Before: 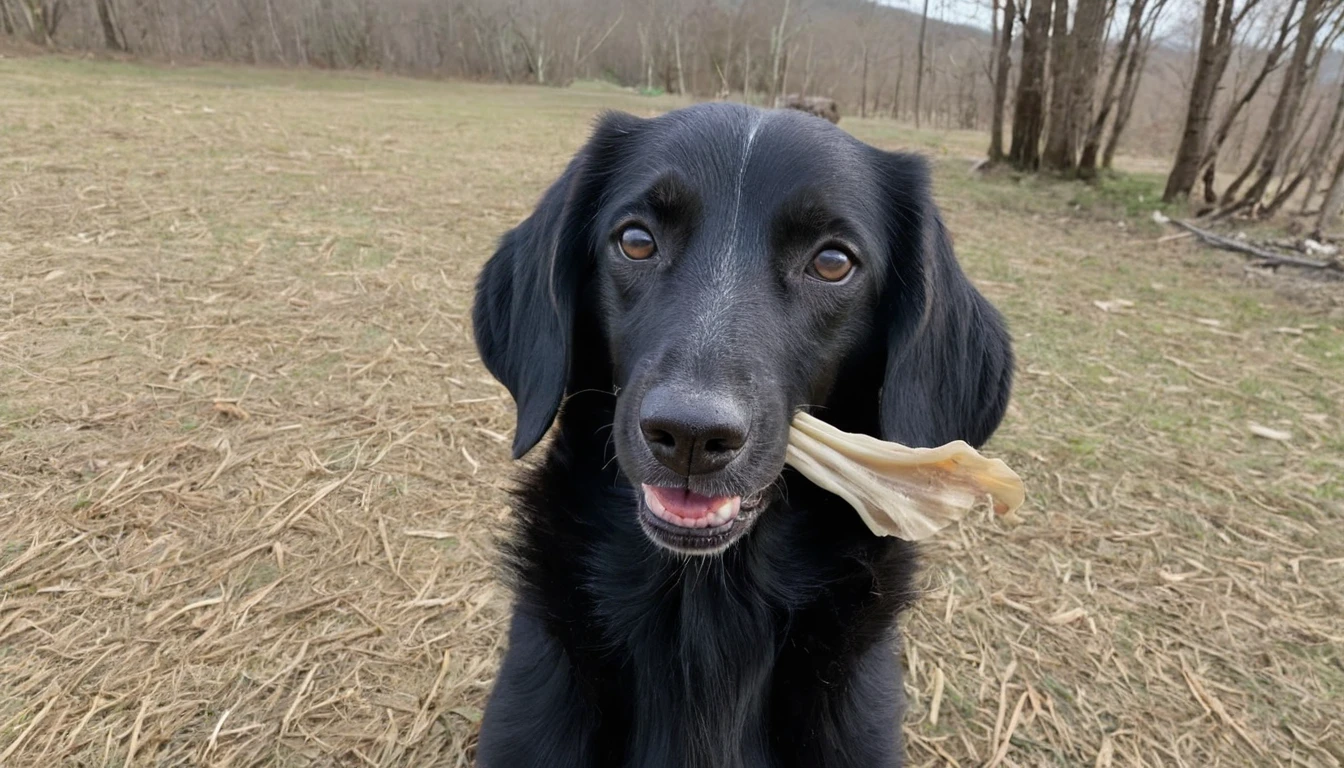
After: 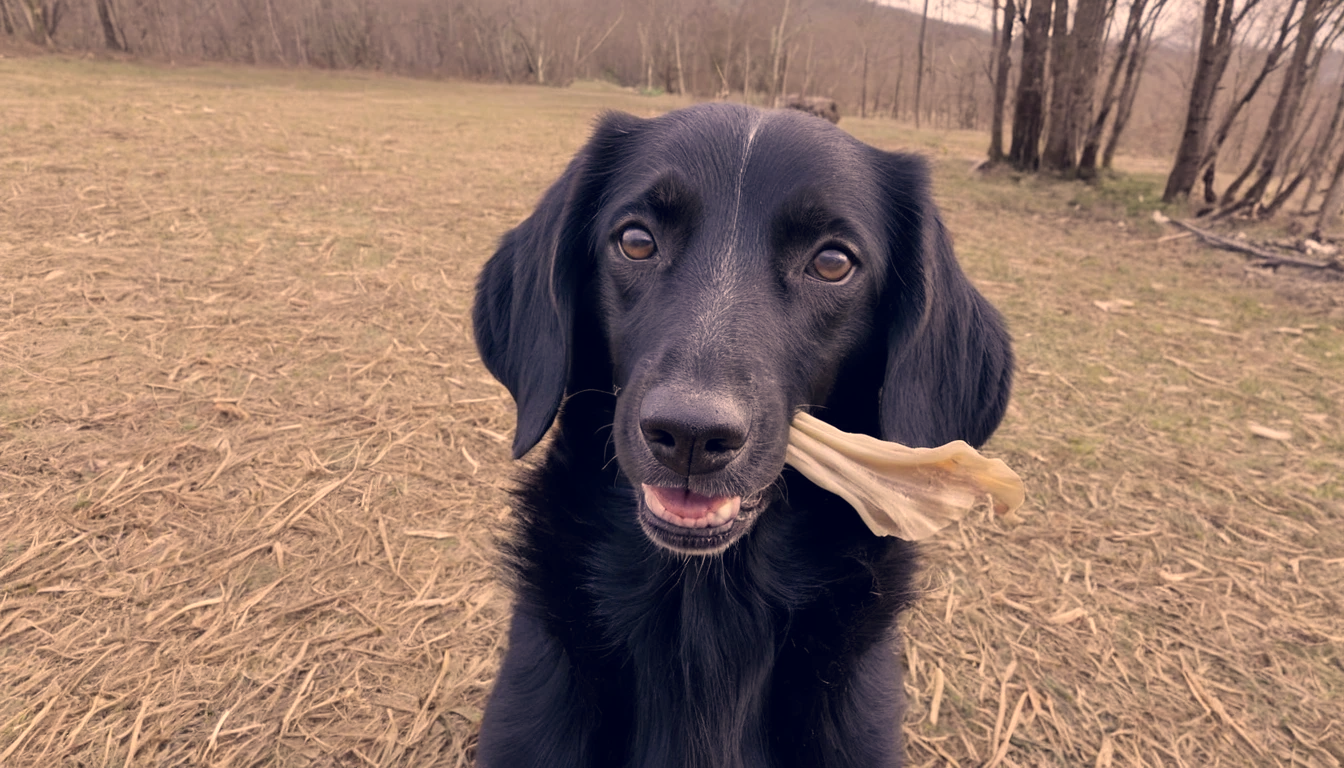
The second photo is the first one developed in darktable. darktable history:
color correction: highlights a* 20.33, highlights b* 27.63, shadows a* 3.28, shadows b* -16.5, saturation 0.738
